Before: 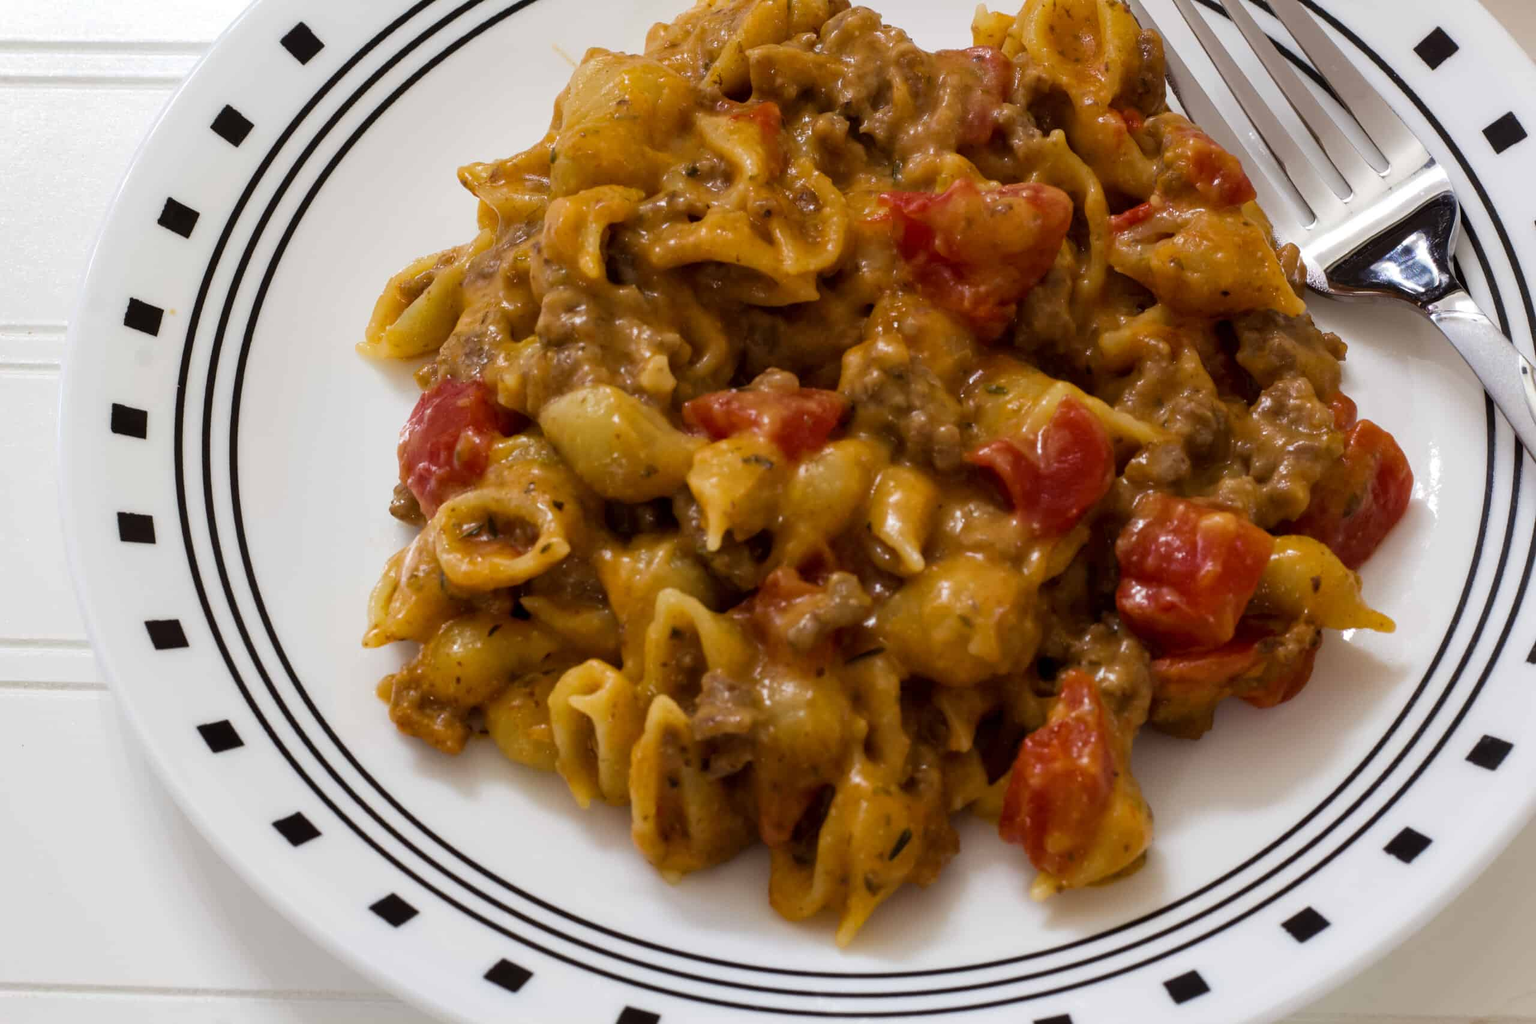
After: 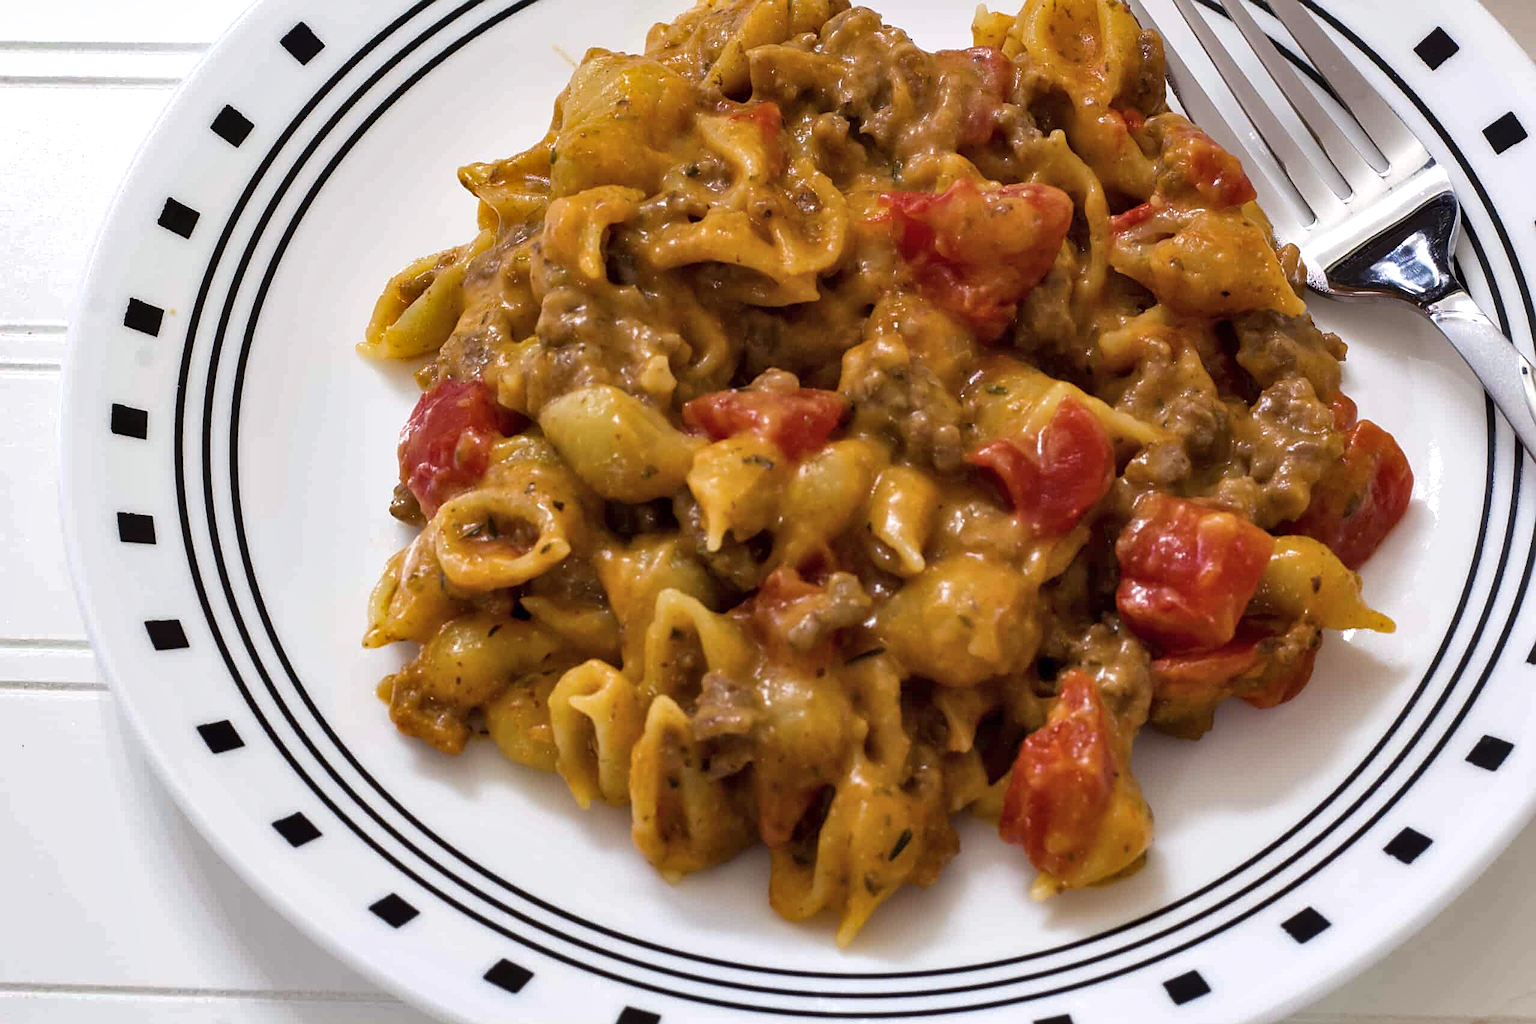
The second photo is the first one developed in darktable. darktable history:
color balance rgb: power › chroma 0.992%, power › hue 252.3°, perceptual saturation grading › global saturation 0.006%
sharpen: on, module defaults
exposure: exposure 0.296 EV, compensate highlight preservation false
shadows and highlights: soften with gaussian
